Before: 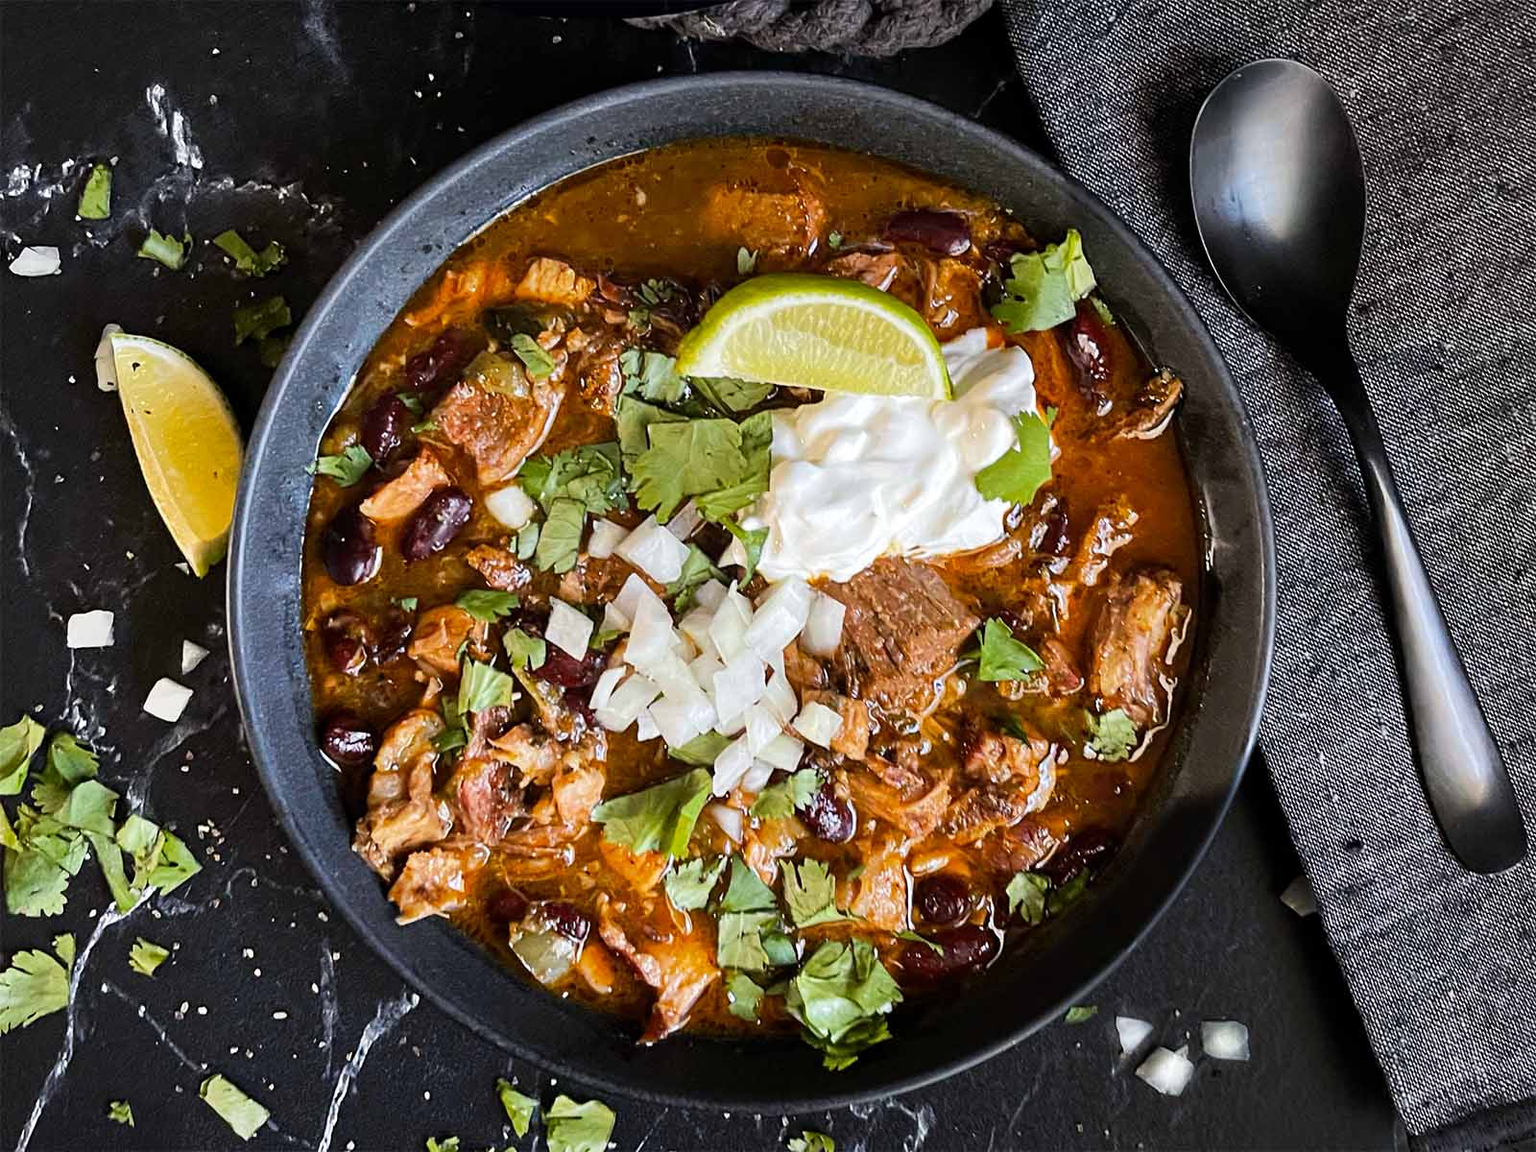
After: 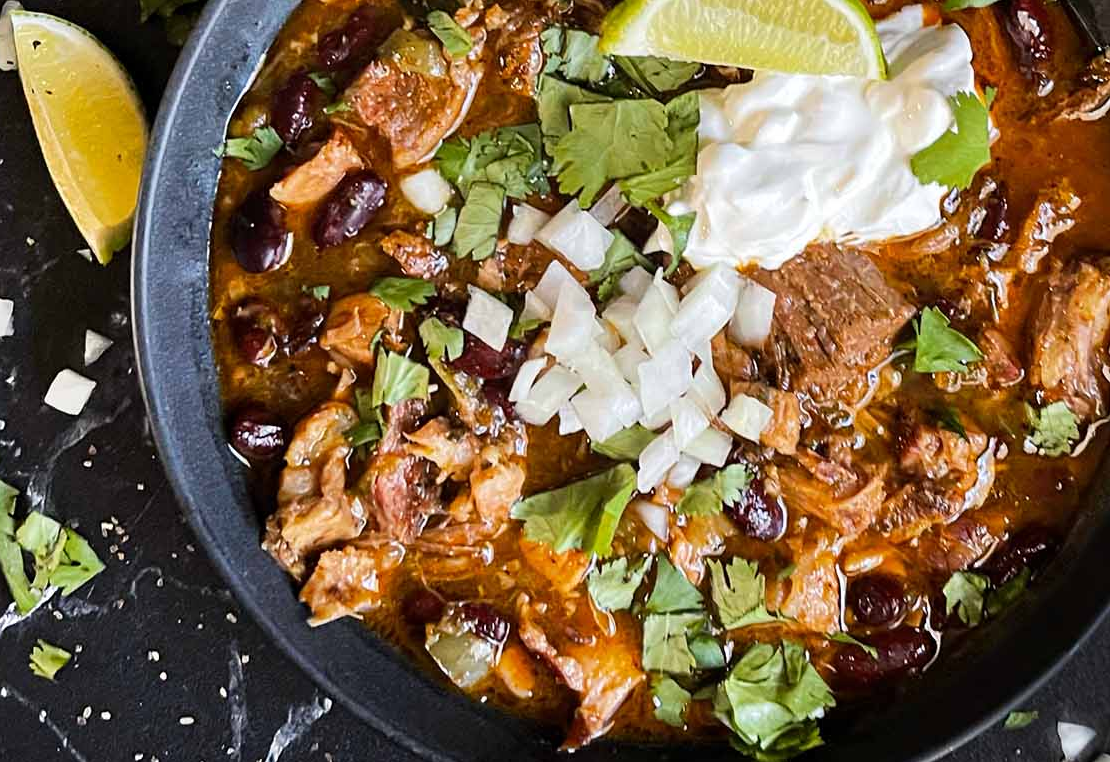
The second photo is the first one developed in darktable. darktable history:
crop: left 6.569%, top 28.113%, right 24.024%, bottom 8.376%
